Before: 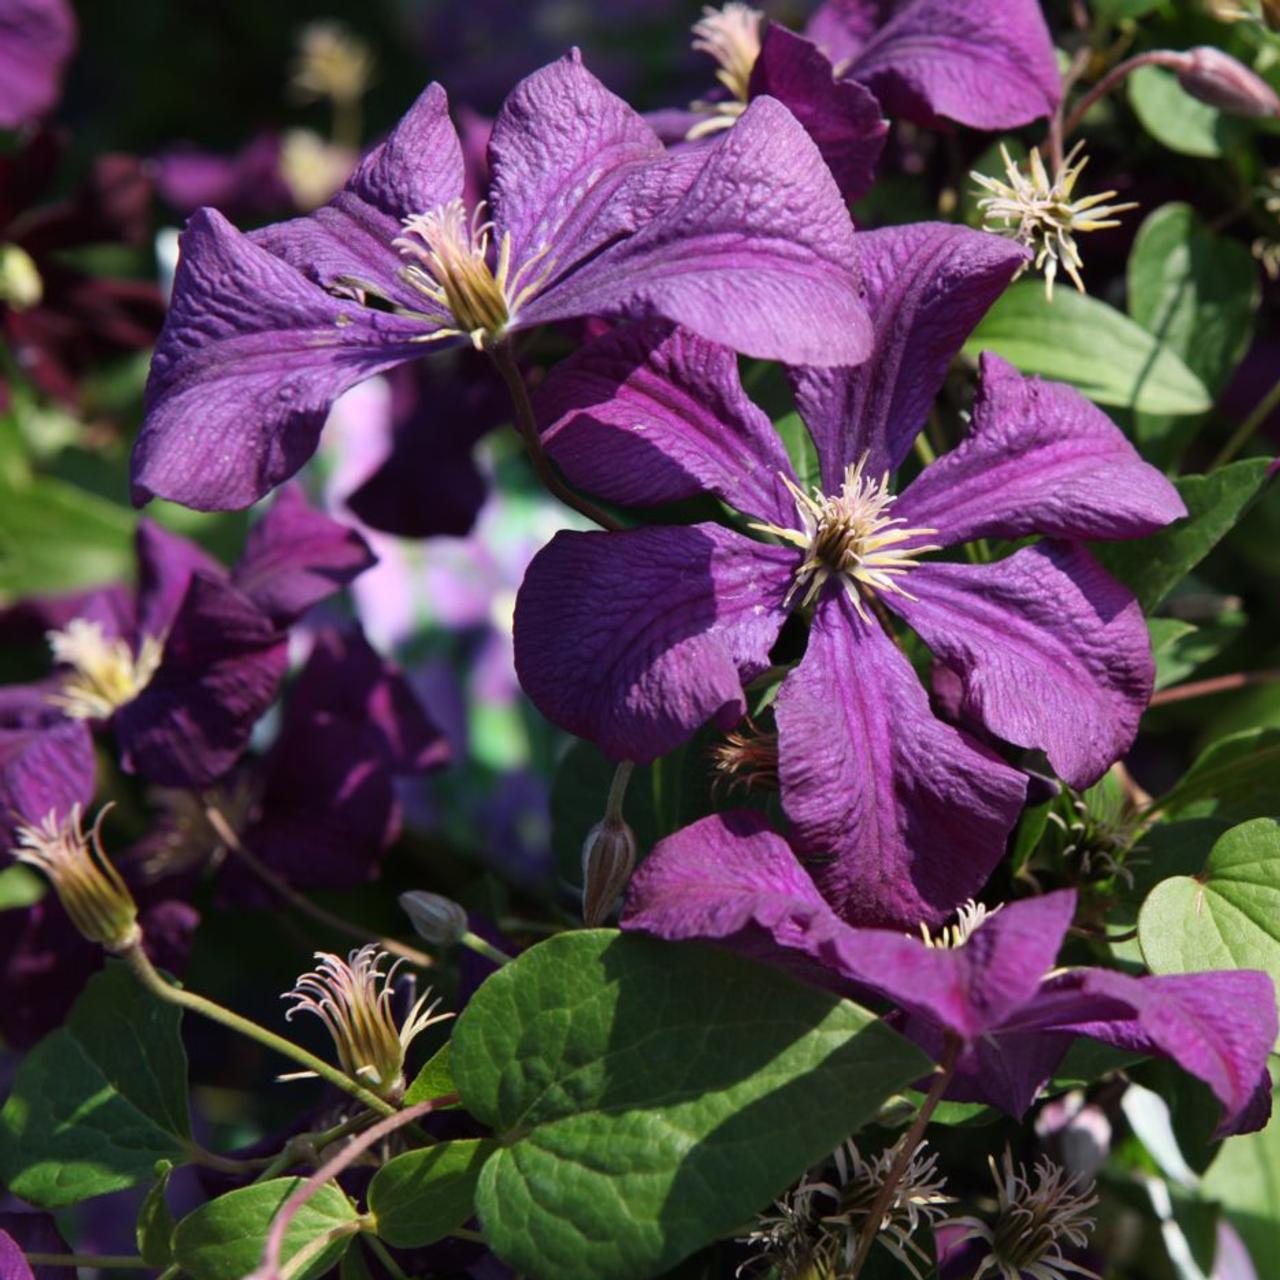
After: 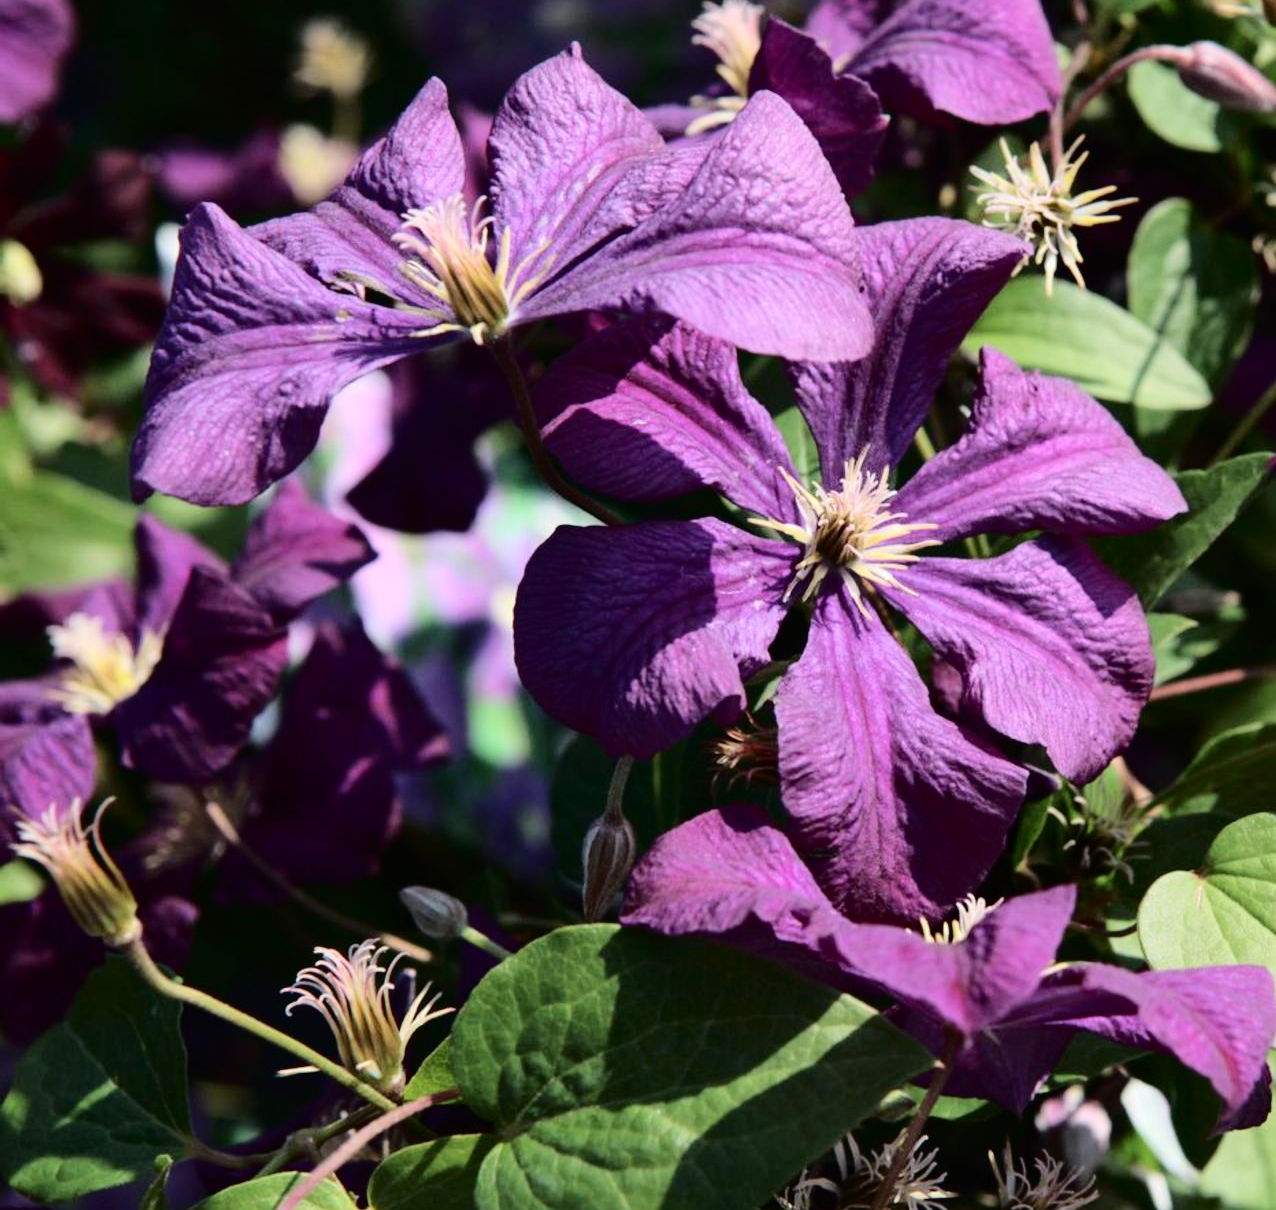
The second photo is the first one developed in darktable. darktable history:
crop: top 0.408%, right 0.266%, bottom 5.017%
tone curve: curves: ch0 [(0, 0) (0.003, 0.002) (0.011, 0.007) (0.025, 0.014) (0.044, 0.023) (0.069, 0.033) (0.1, 0.052) (0.136, 0.081) (0.177, 0.134) (0.224, 0.205) (0.277, 0.296) (0.335, 0.401) (0.399, 0.501) (0.468, 0.589) (0.543, 0.658) (0.623, 0.738) (0.709, 0.804) (0.801, 0.871) (0.898, 0.93) (1, 1)], color space Lab, independent channels, preserve colors none
